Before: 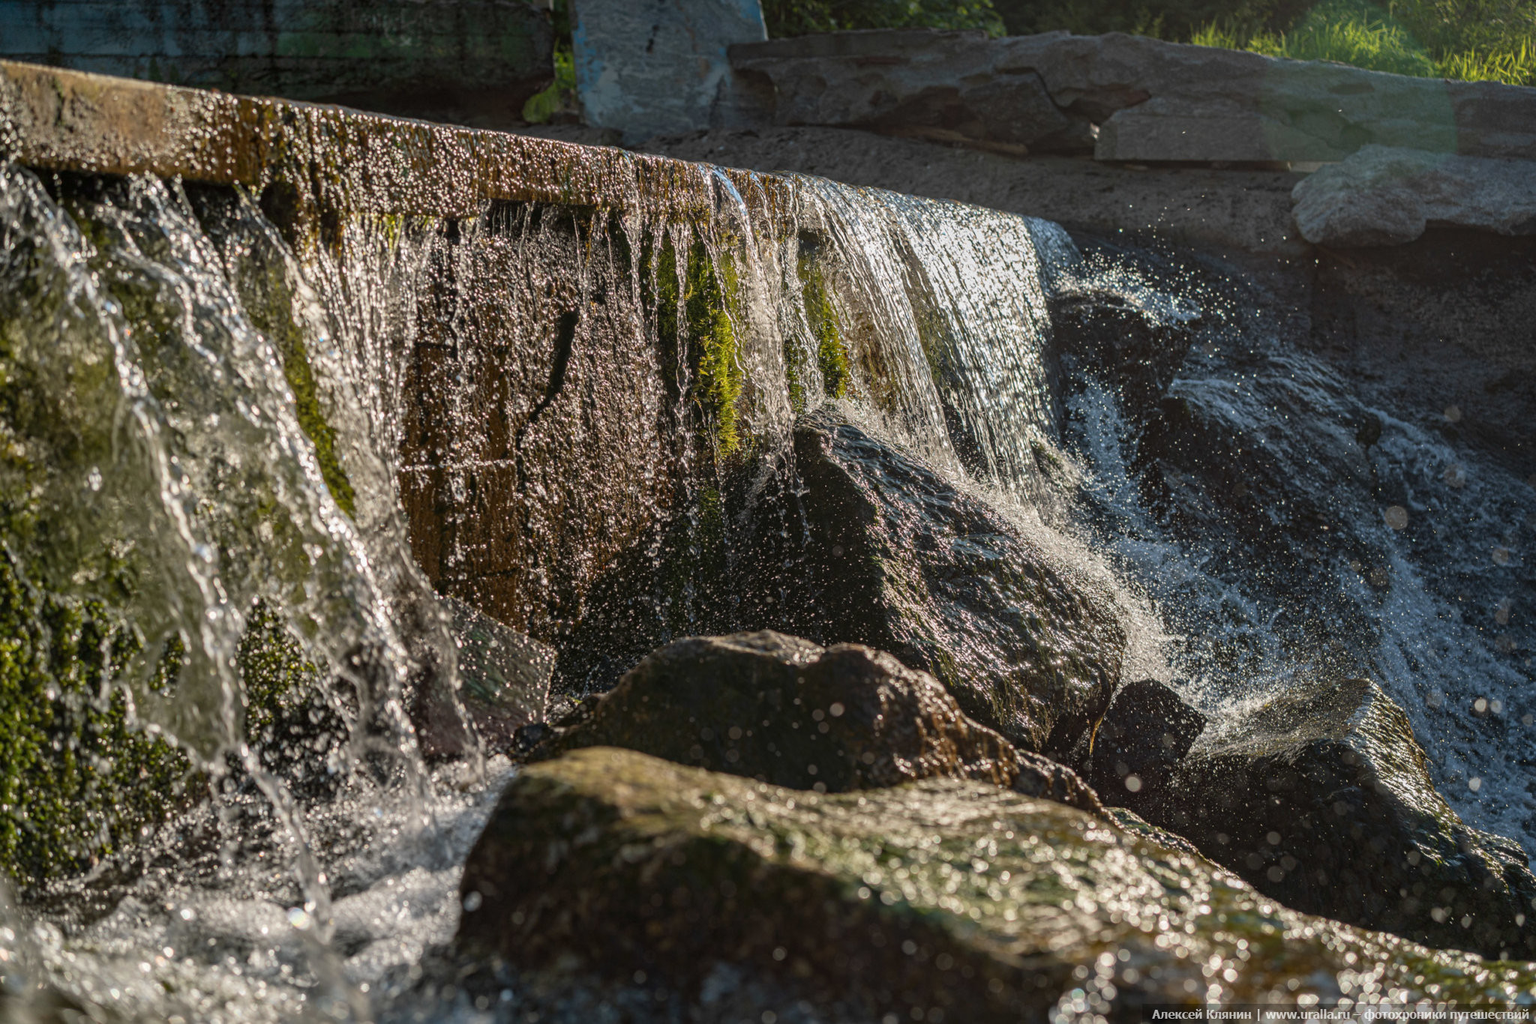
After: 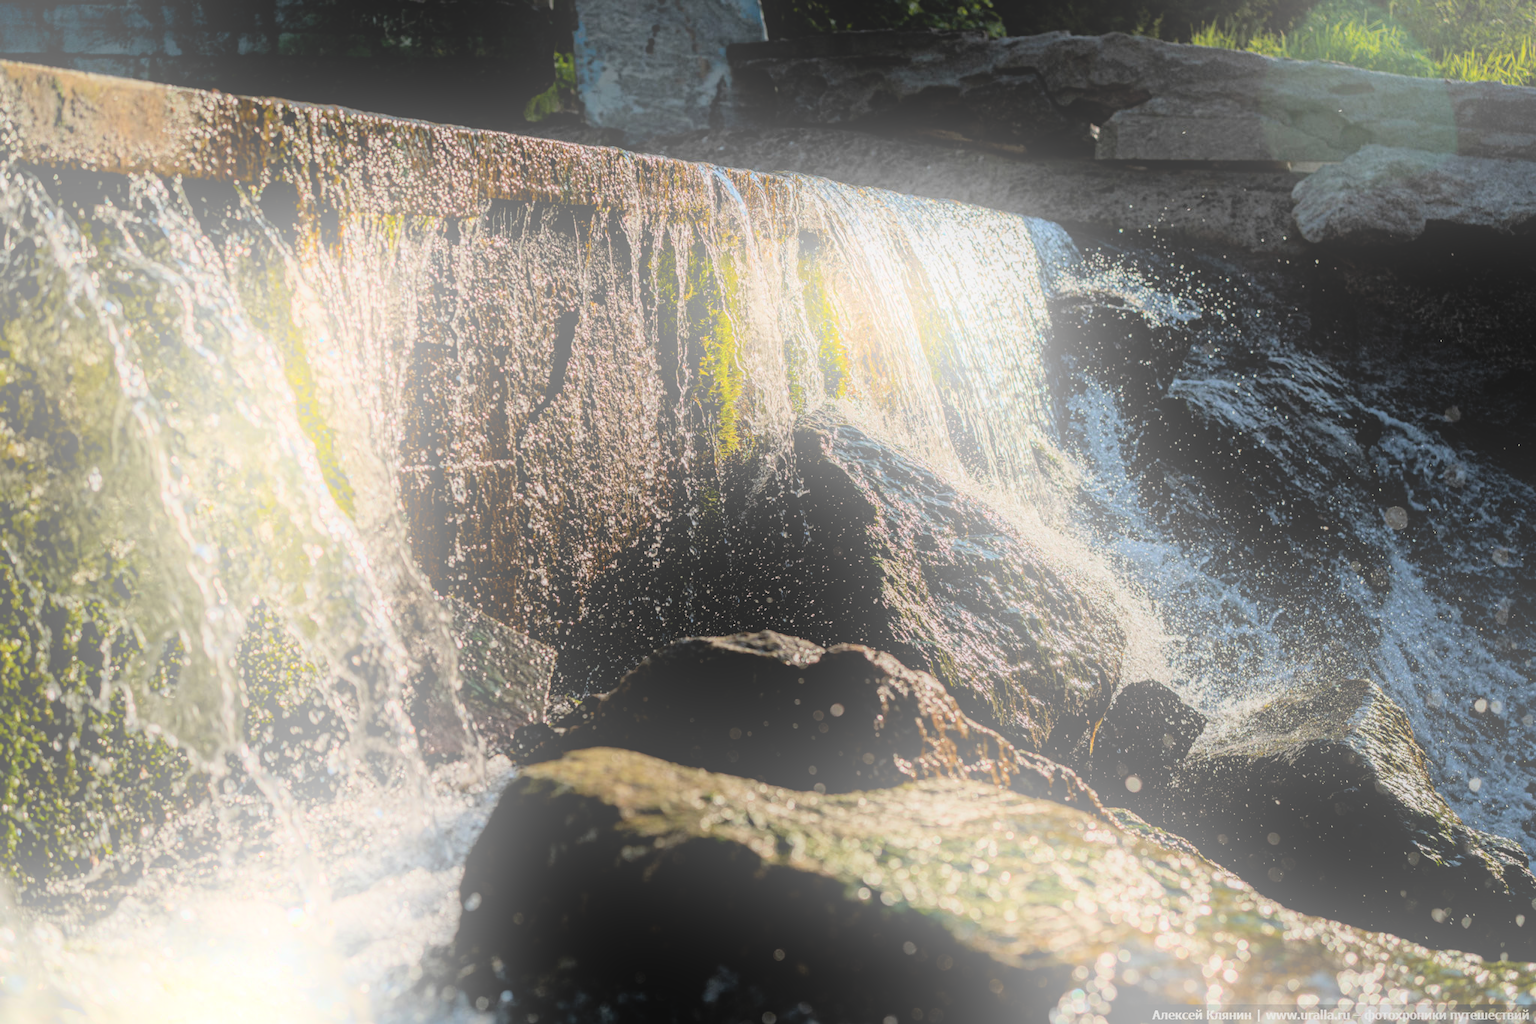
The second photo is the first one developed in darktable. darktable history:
filmic rgb: black relative exposure -4.14 EV, white relative exposure 5.1 EV, hardness 2.11, contrast 1.165
bloom: size 25%, threshold 5%, strength 90%
